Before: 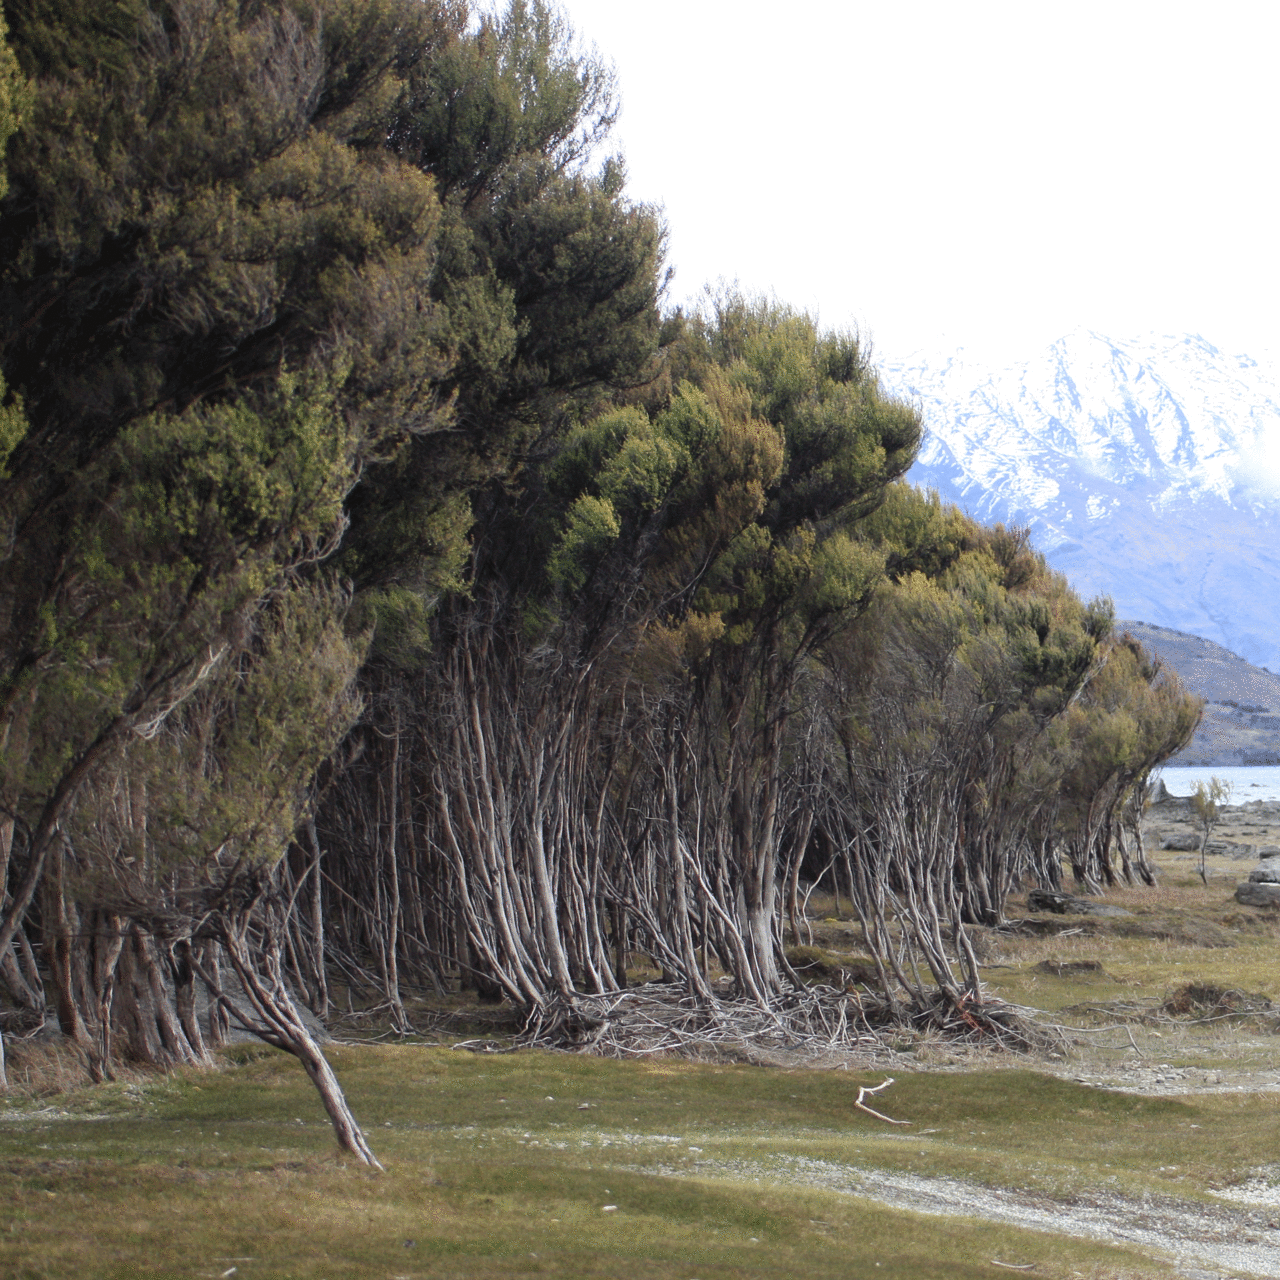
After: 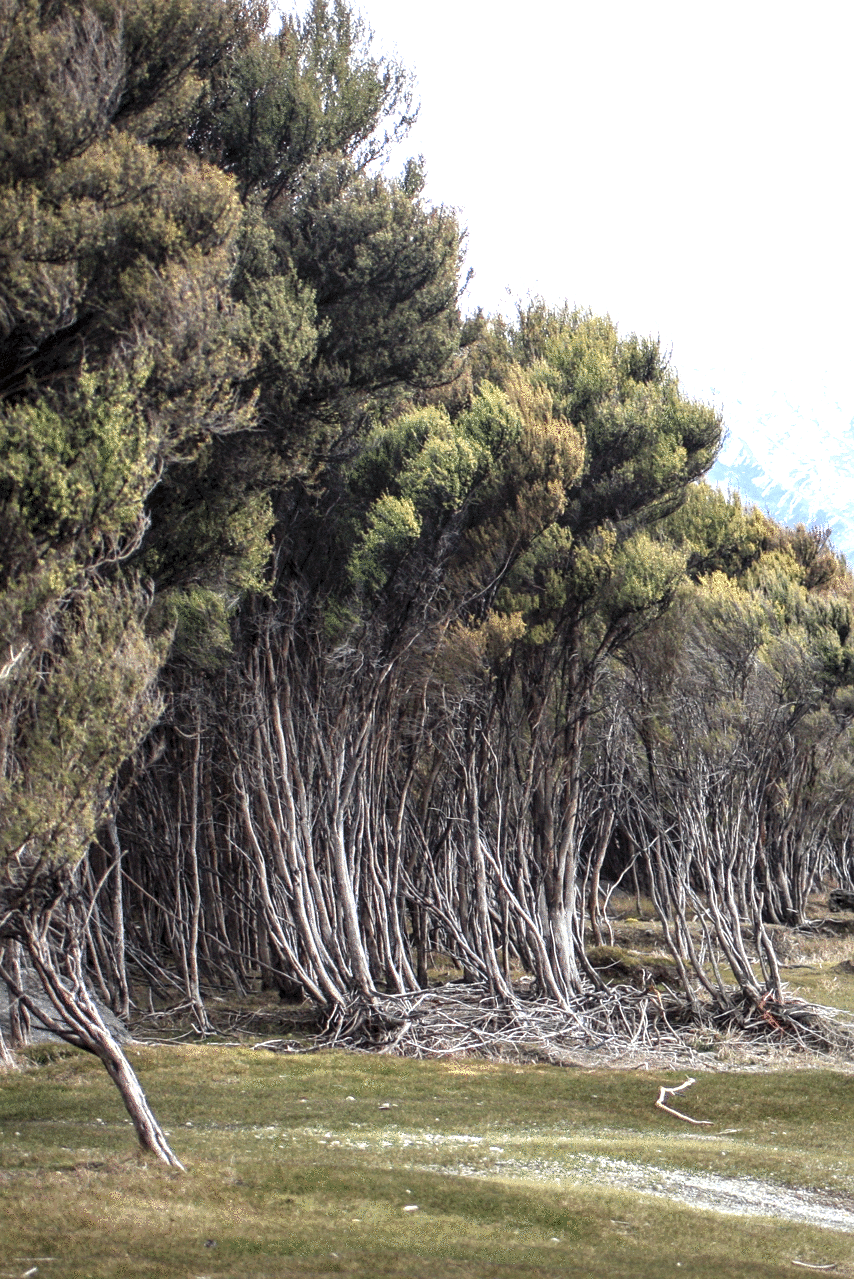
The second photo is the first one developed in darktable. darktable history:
vignetting: fall-off start 100.75%, brightness -0.307, saturation -0.052, width/height ratio 1.323
sharpen: amount 0.209
crop and rotate: left 15.548%, right 17.719%
exposure: black level correction 0, exposure 0.682 EV, compensate exposure bias true, compensate highlight preservation false
local contrast: detail 150%
